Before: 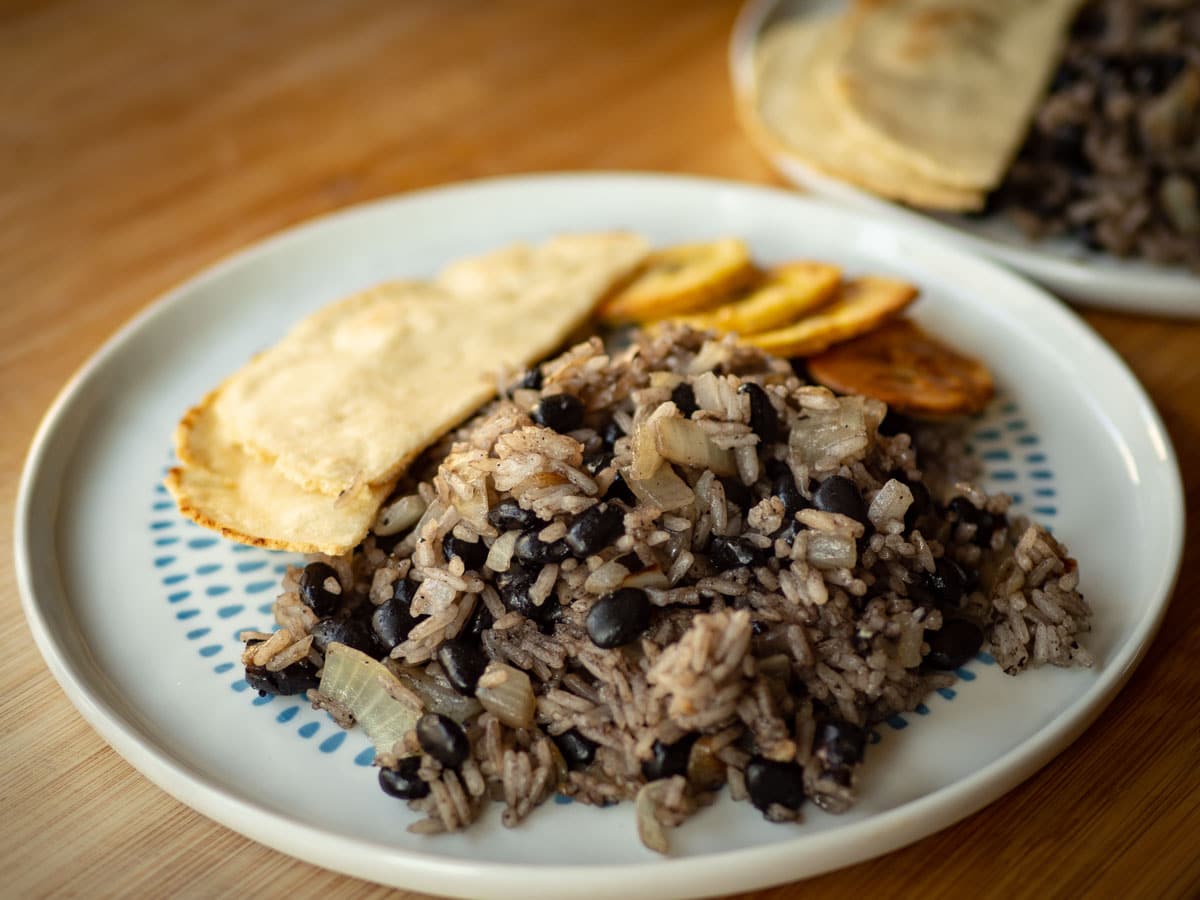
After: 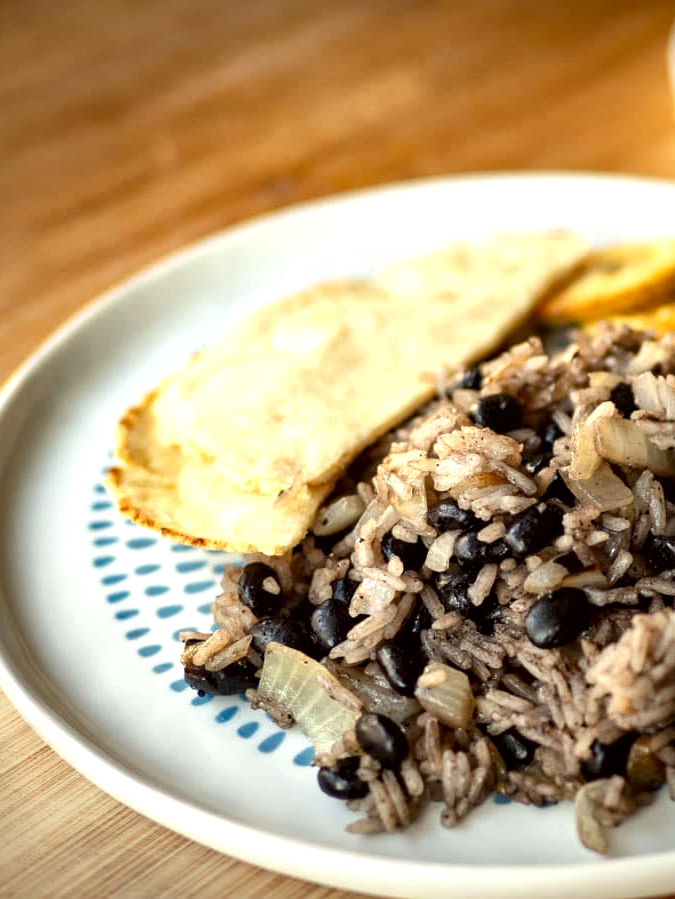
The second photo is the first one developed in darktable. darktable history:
crop: left 5.114%, right 38.589%
local contrast: mode bilateral grid, contrast 25, coarseness 47, detail 151%, midtone range 0.2
exposure: black level correction 0.001, exposure 0.5 EV, compensate exposure bias true, compensate highlight preservation false
contrast brightness saturation: contrast 0.07
